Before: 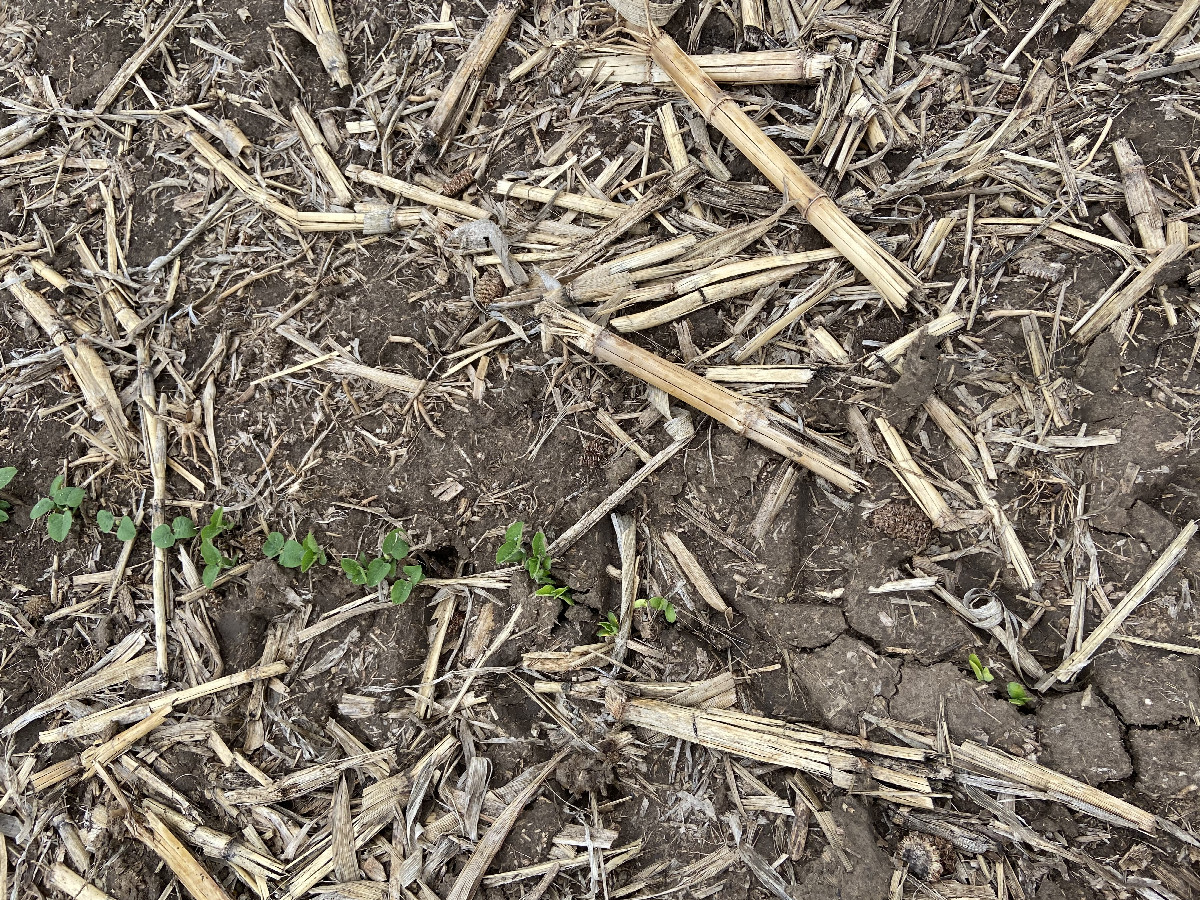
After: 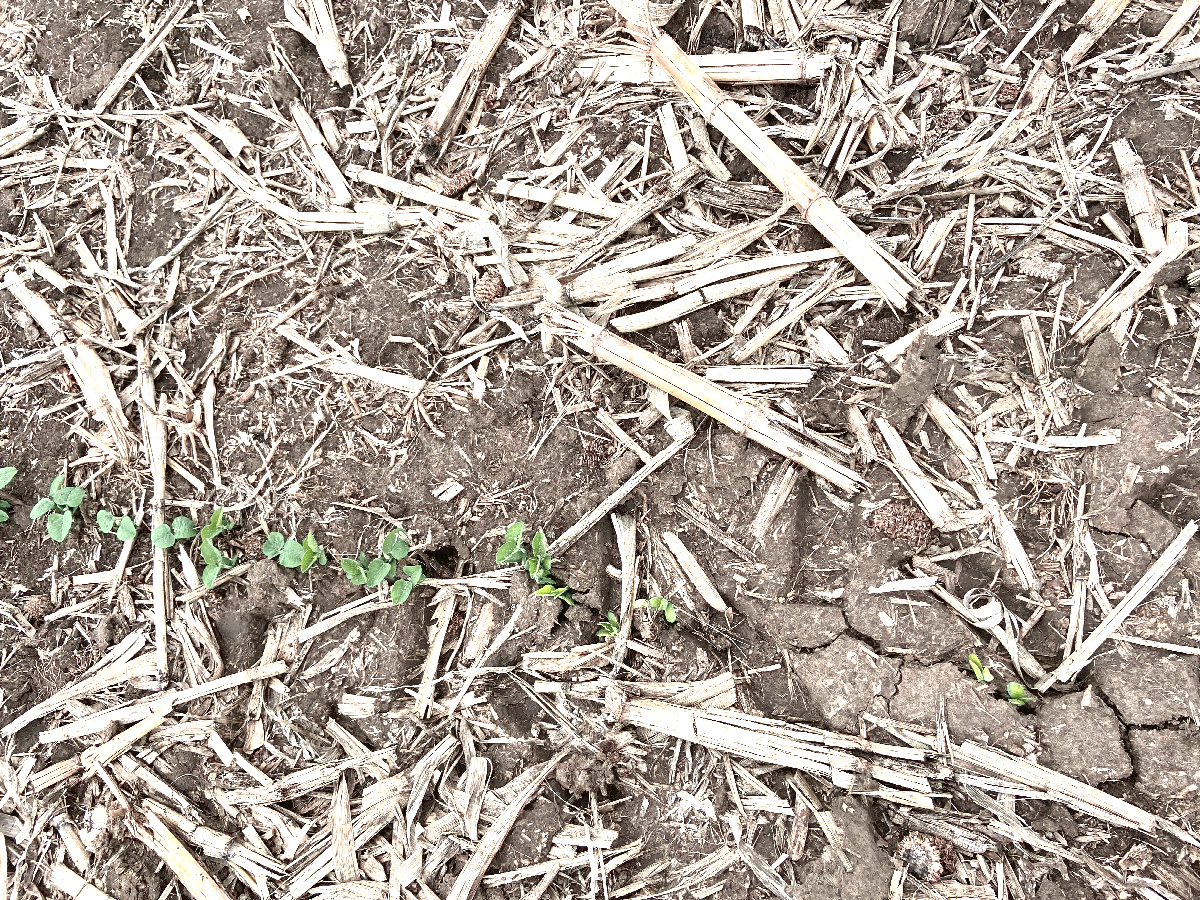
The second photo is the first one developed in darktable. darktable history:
tone curve: curves: ch0 [(0, 0.021) (0.059, 0.053) (0.197, 0.191) (0.32, 0.311) (0.495, 0.505) (0.725, 0.731) (0.89, 0.919) (1, 1)]; ch1 [(0, 0) (0.094, 0.081) (0.285, 0.299) (0.401, 0.424) (0.453, 0.439) (0.495, 0.496) (0.54, 0.55) (0.615, 0.637) (0.657, 0.683) (1, 1)]; ch2 [(0, 0) (0.257, 0.217) (0.43, 0.421) (0.498, 0.507) (0.547, 0.539) (0.595, 0.56) (0.644, 0.599) (1, 1)], color space Lab, independent channels
exposure: black level correction 0, exposure 1.193 EV
